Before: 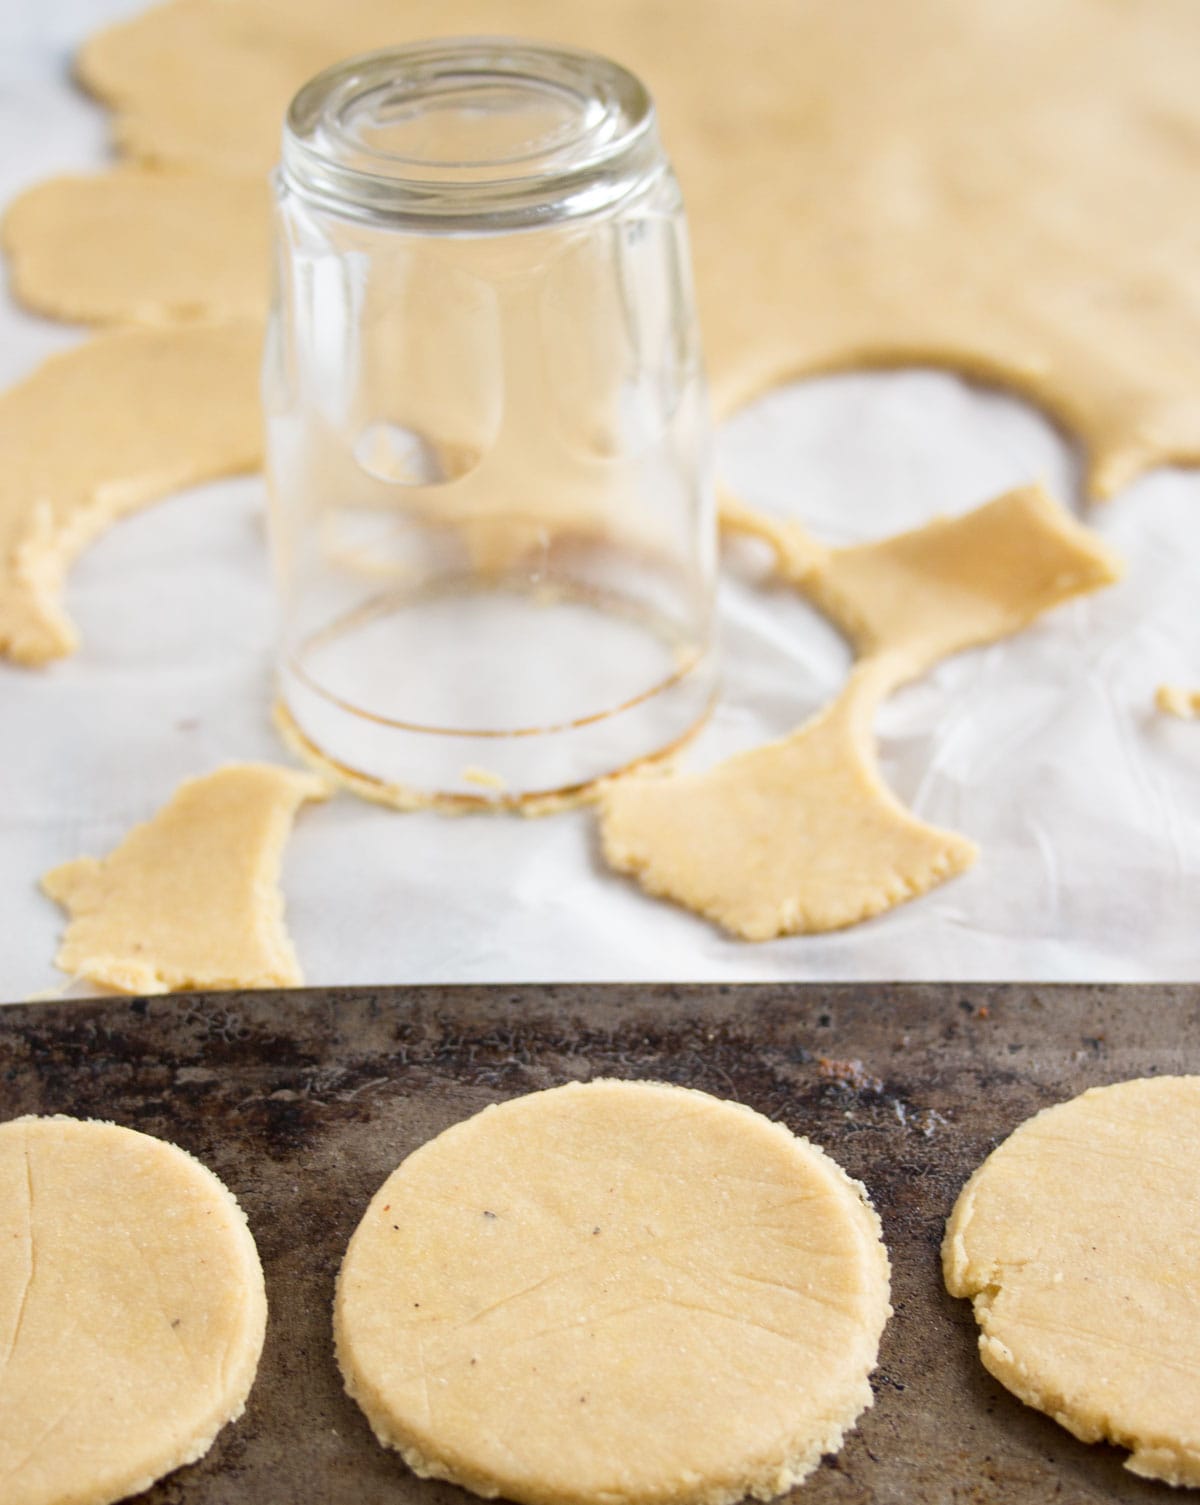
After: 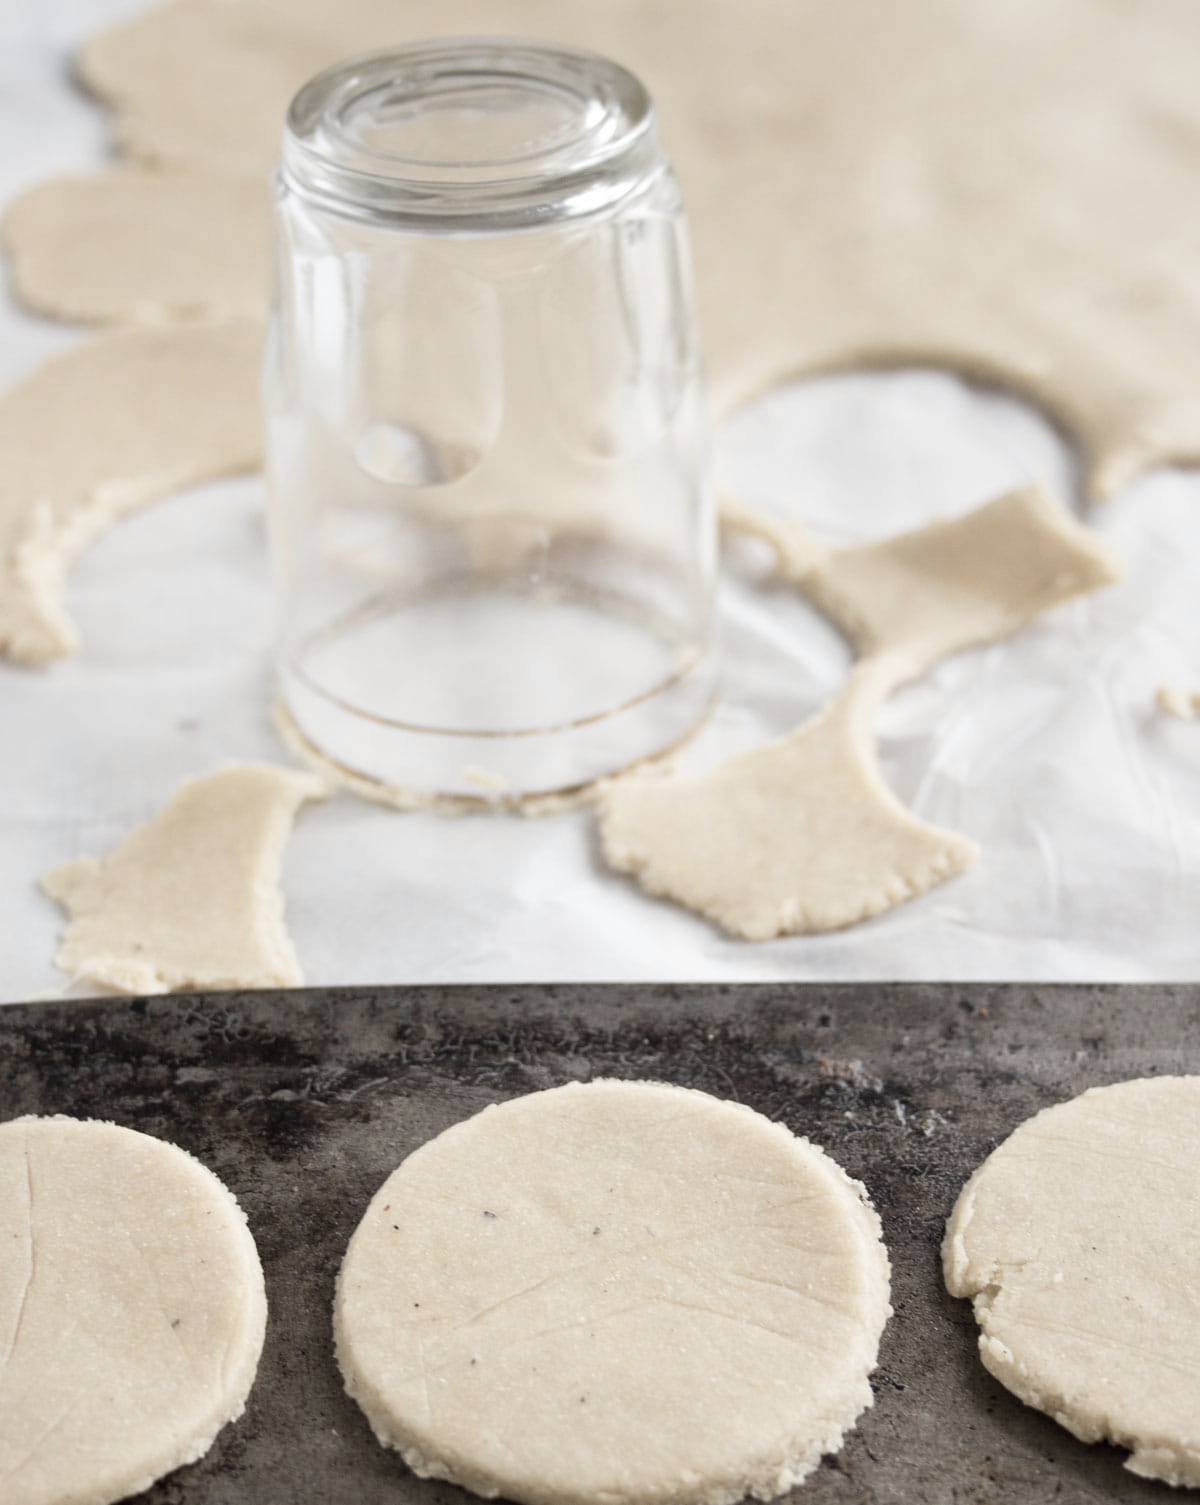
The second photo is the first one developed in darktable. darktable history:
velvia: on, module defaults
color correction: highlights b* -0.036, saturation 0.293
